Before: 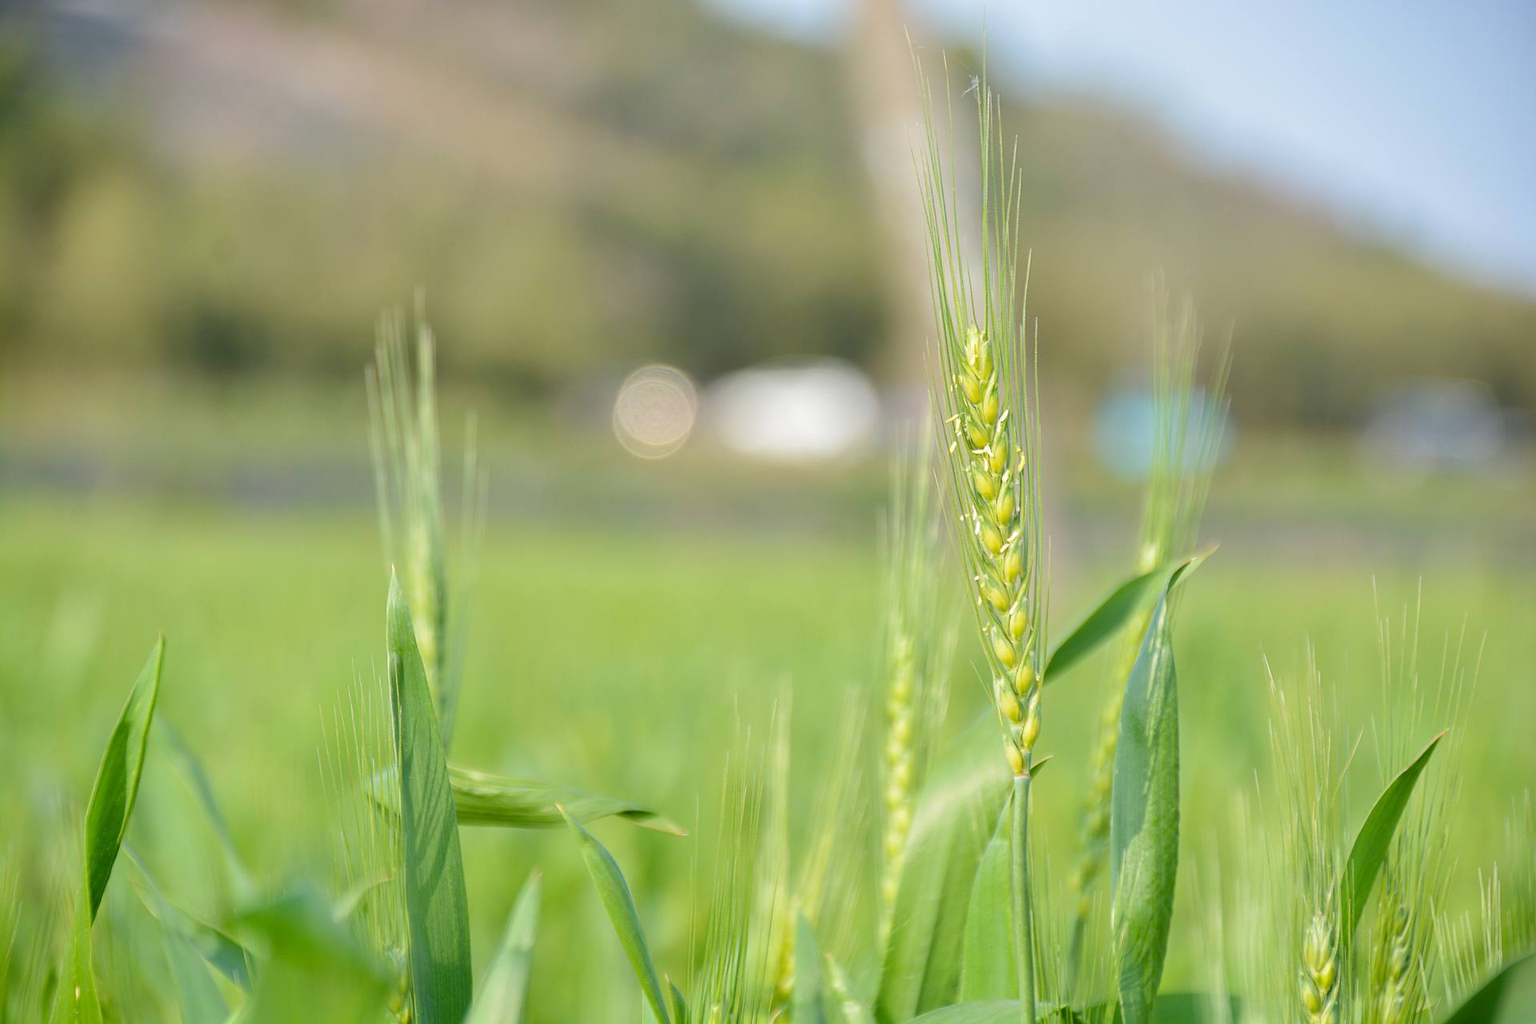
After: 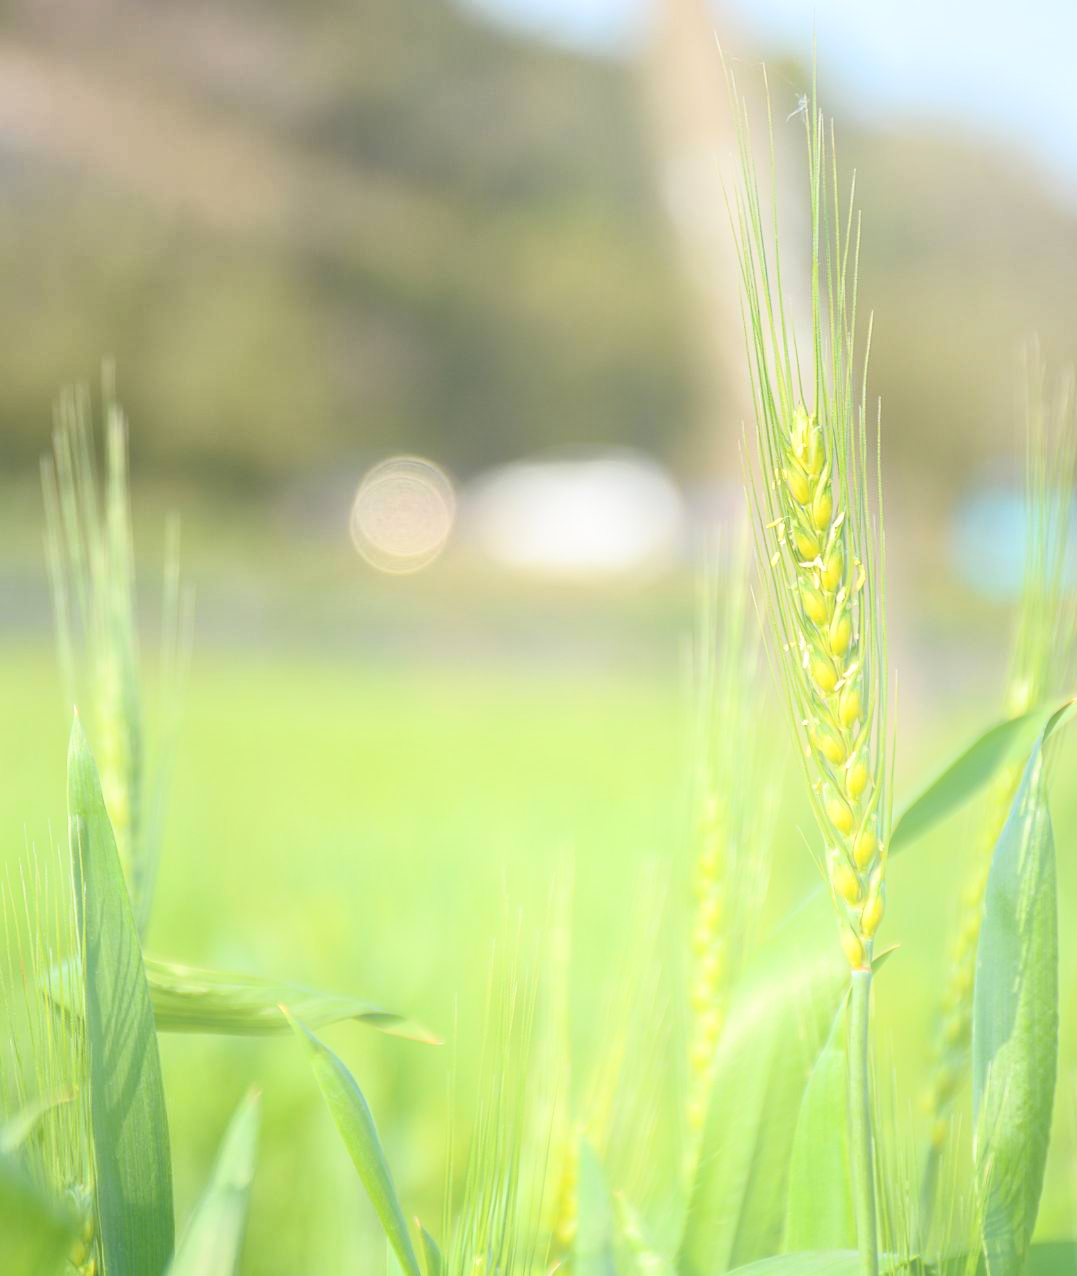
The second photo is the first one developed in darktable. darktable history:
base curve: curves: ch0 [(0, 0) (0.257, 0.25) (0.482, 0.586) (0.757, 0.871) (1, 1)]
crop: left 21.674%, right 22.086%
local contrast: detail 110%
bloom: size 40%
